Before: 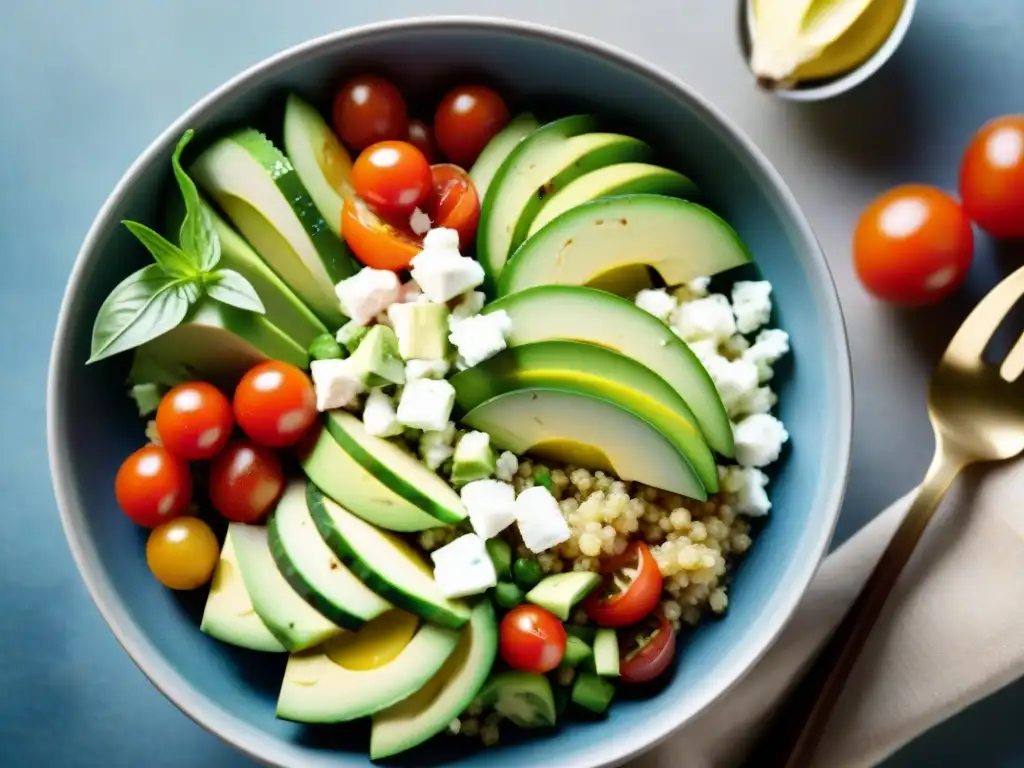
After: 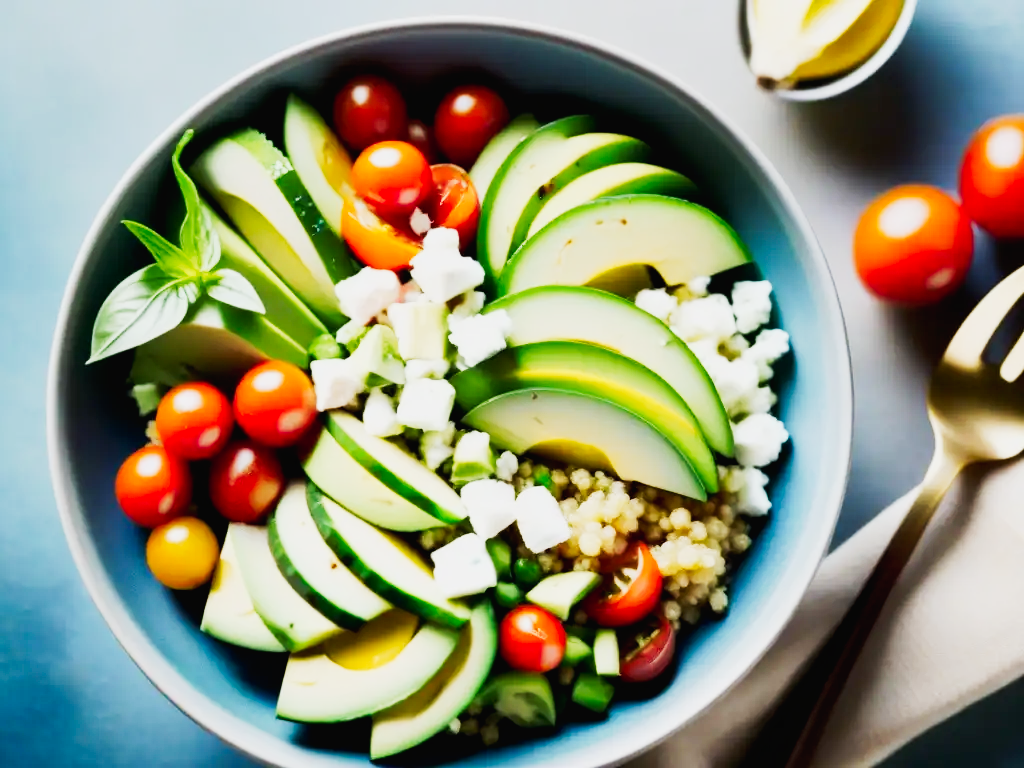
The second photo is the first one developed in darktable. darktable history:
tone curve: curves: ch0 [(0, 0.015) (0.037, 0.022) (0.131, 0.116) (0.316, 0.345) (0.49, 0.615) (0.677, 0.82) (0.813, 0.891) (1, 0.955)]; ch1 [(0, 0) (0.366, 0.367) (0.475, 0.462) (0.494, 0.496) (0.504, 0.497) (0.554, 0.571) (0.618, 0.668) (1, 1)]; ch2 [(0, 0) (0.333, 0.346) (0.375, 0.375) (0.435, 0.424) (0.476, 0.492) (0.502, 0.499) (0.525, 0.522) (0.558, 0.575) (0.614, 0.656) (1, 1)], preserve colors none
